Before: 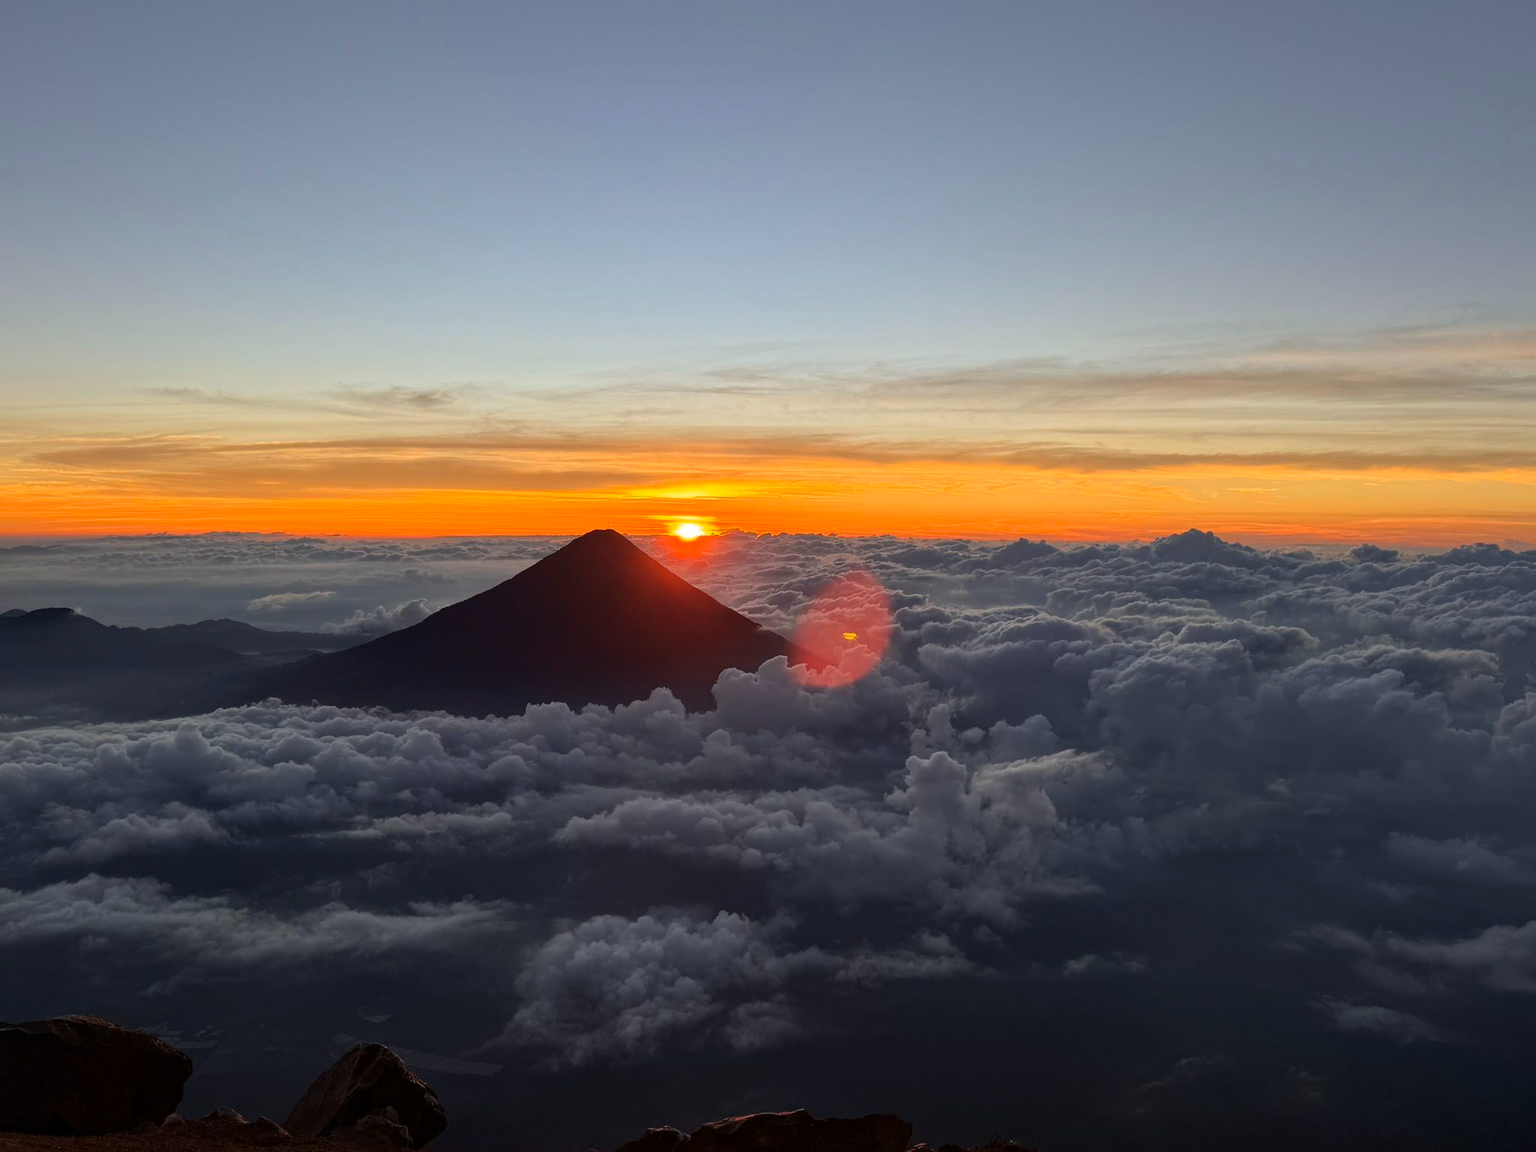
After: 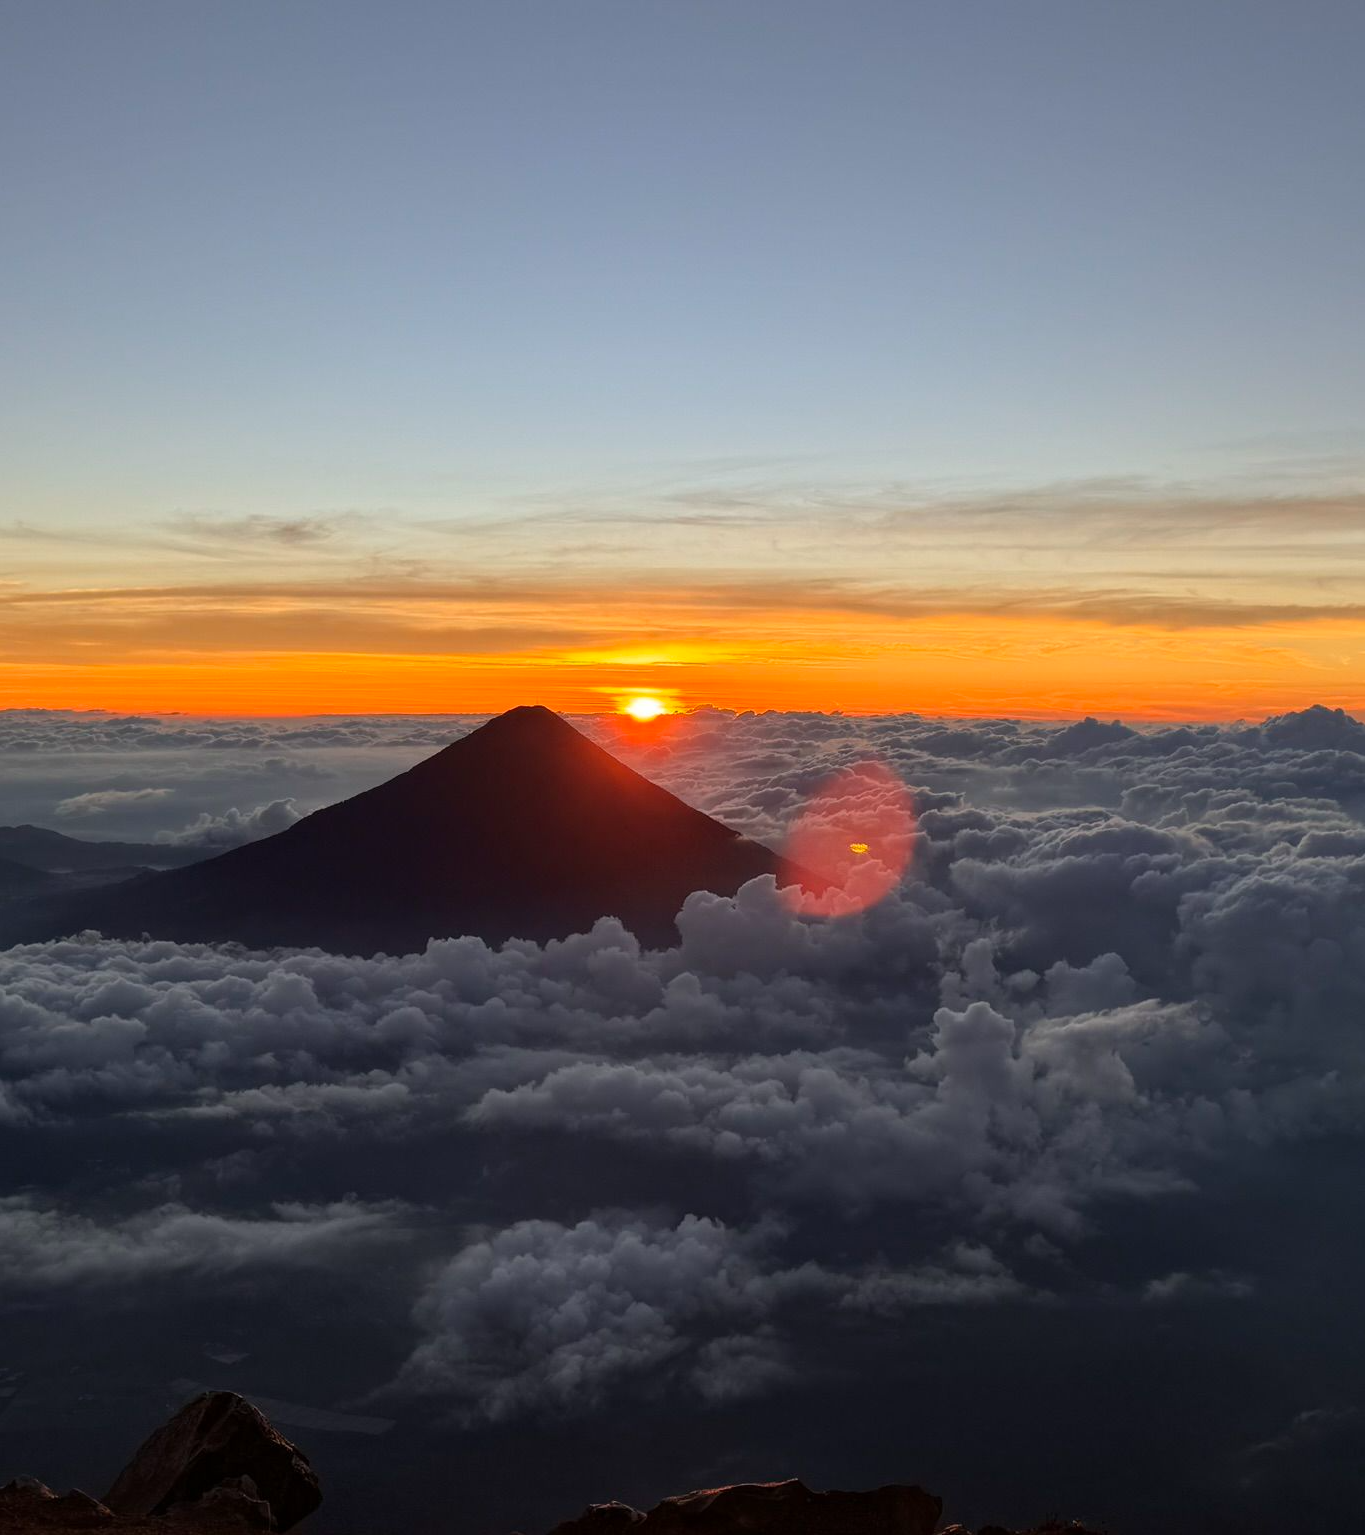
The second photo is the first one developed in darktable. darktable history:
crop and rotate: left 13.409%, right 19.924%
exposure: compensate highlight preservation false
